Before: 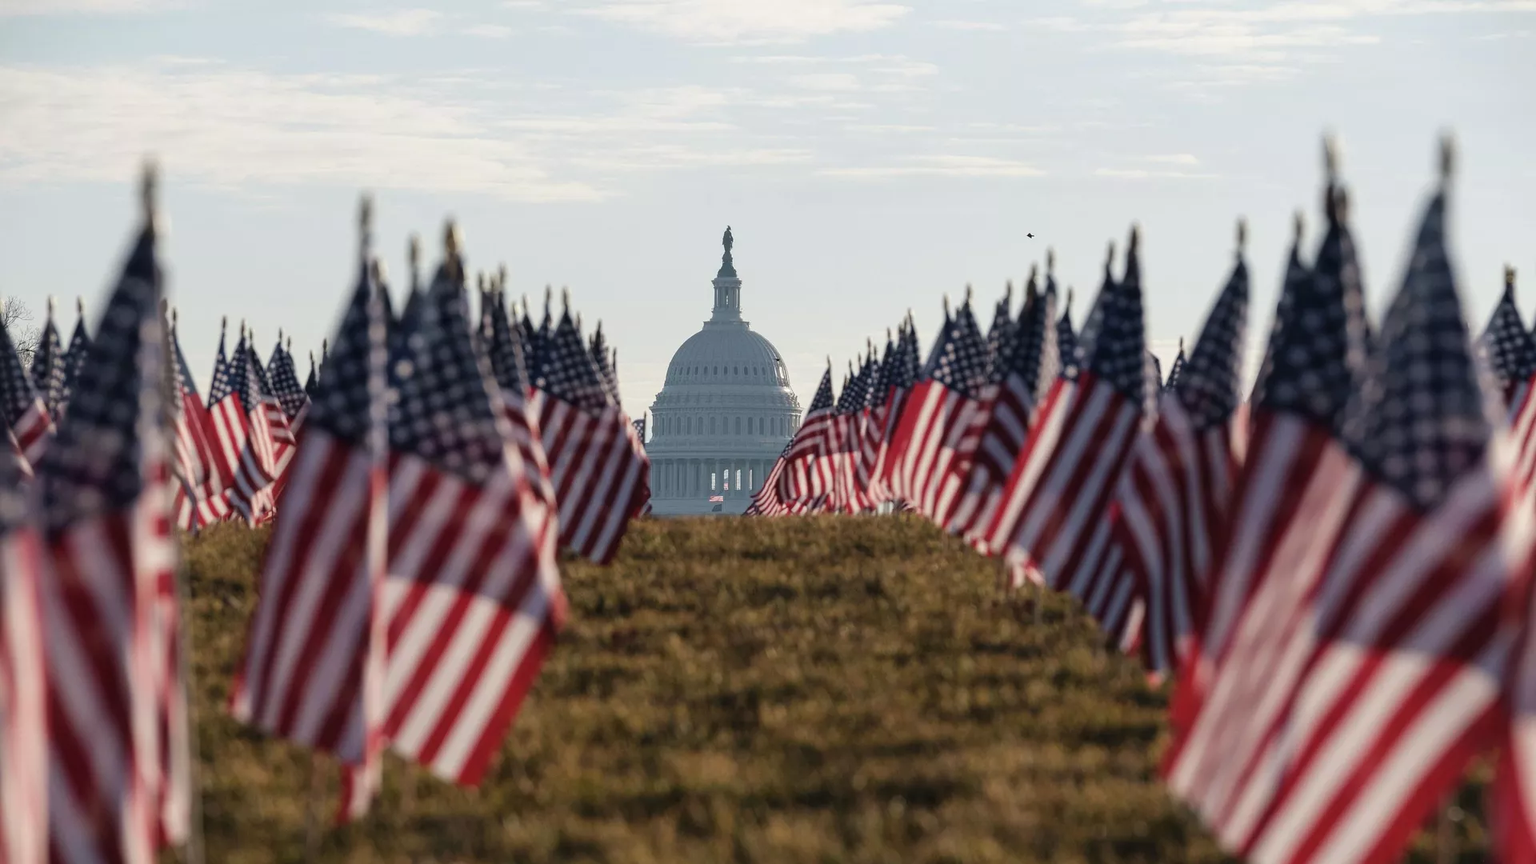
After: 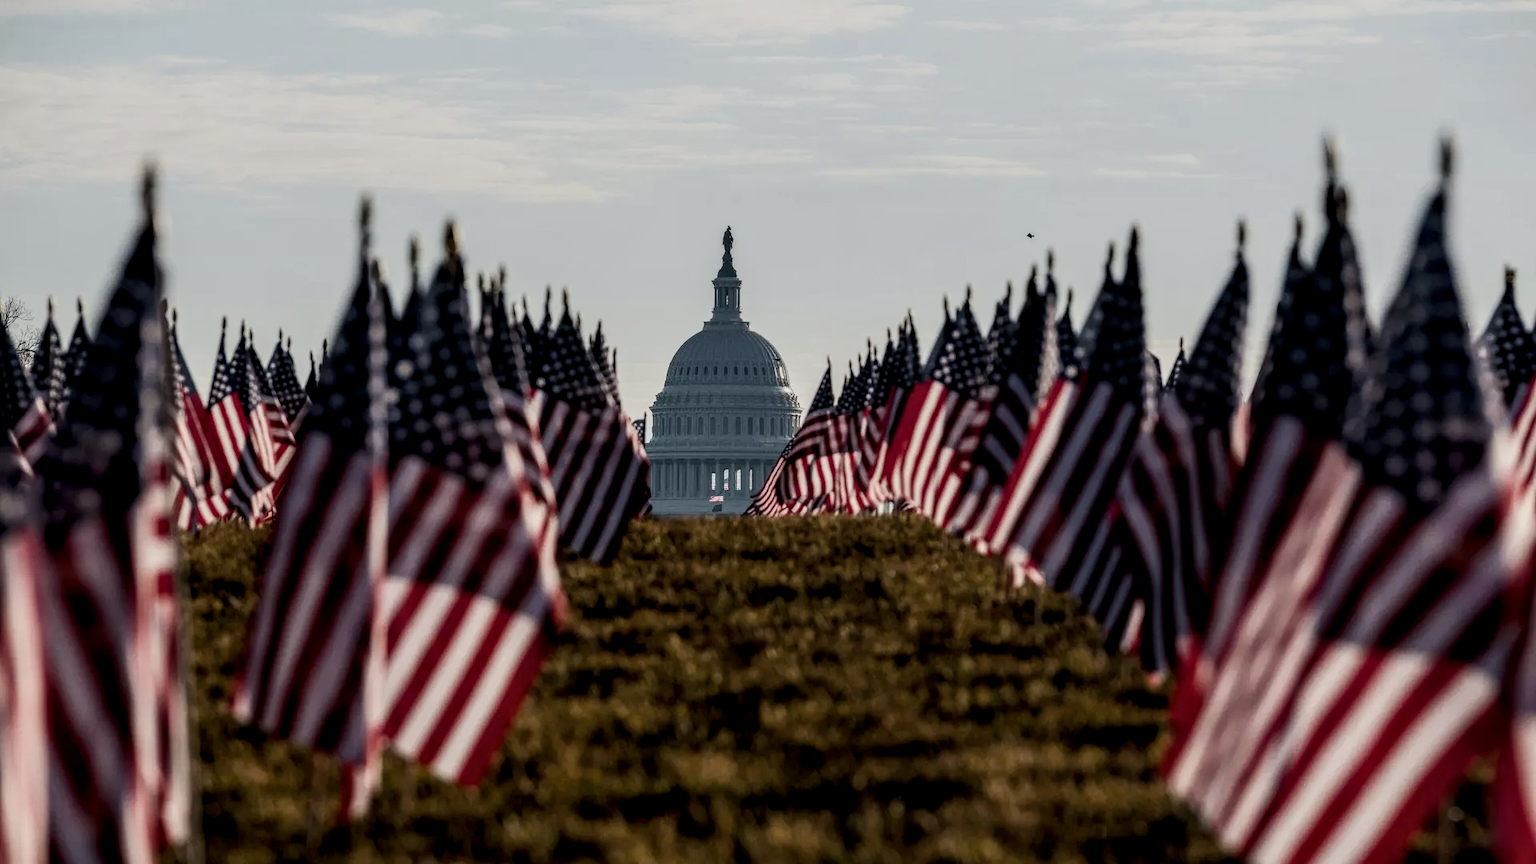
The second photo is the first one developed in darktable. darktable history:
tone equalizer: on, module defaults
local contrast: highlights 25%, detail 150%
filmic rgb: black relative exposure -7.65 EV, white relative exposure 4.56 EV, hardness 3.61, contrast 1.054, iterations of high-quality reconstruction 0
color balance rgb: perceptual saturation grading › global saturation 27.622%, perceptual saturation grading › highlights -24.823%, perceptual saturation grading › shadows 26.05%, perceptual brilliance grading › highlights 3.122%, perceptual brilliance grading › mid-tones -17.835%, perceptual brilliance grading › shadows -42.01%
